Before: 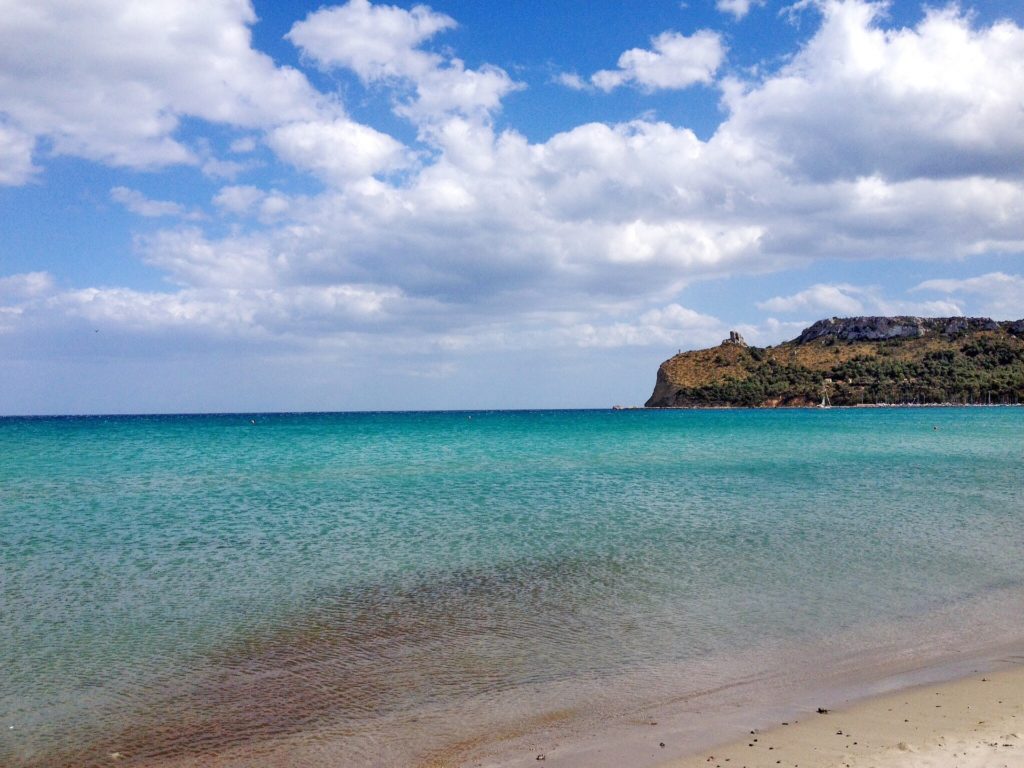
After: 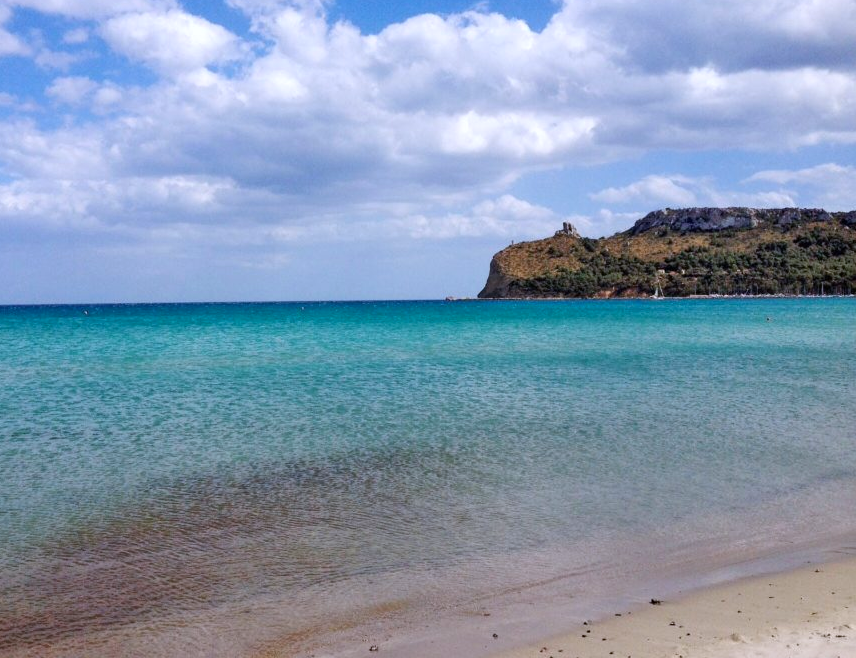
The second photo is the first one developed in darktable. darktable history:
crop: left 16.315%, top 14.246%
color calibration: illuminant as shot in camera, x 0.358, y 0.373, temperature 4628.91 K
